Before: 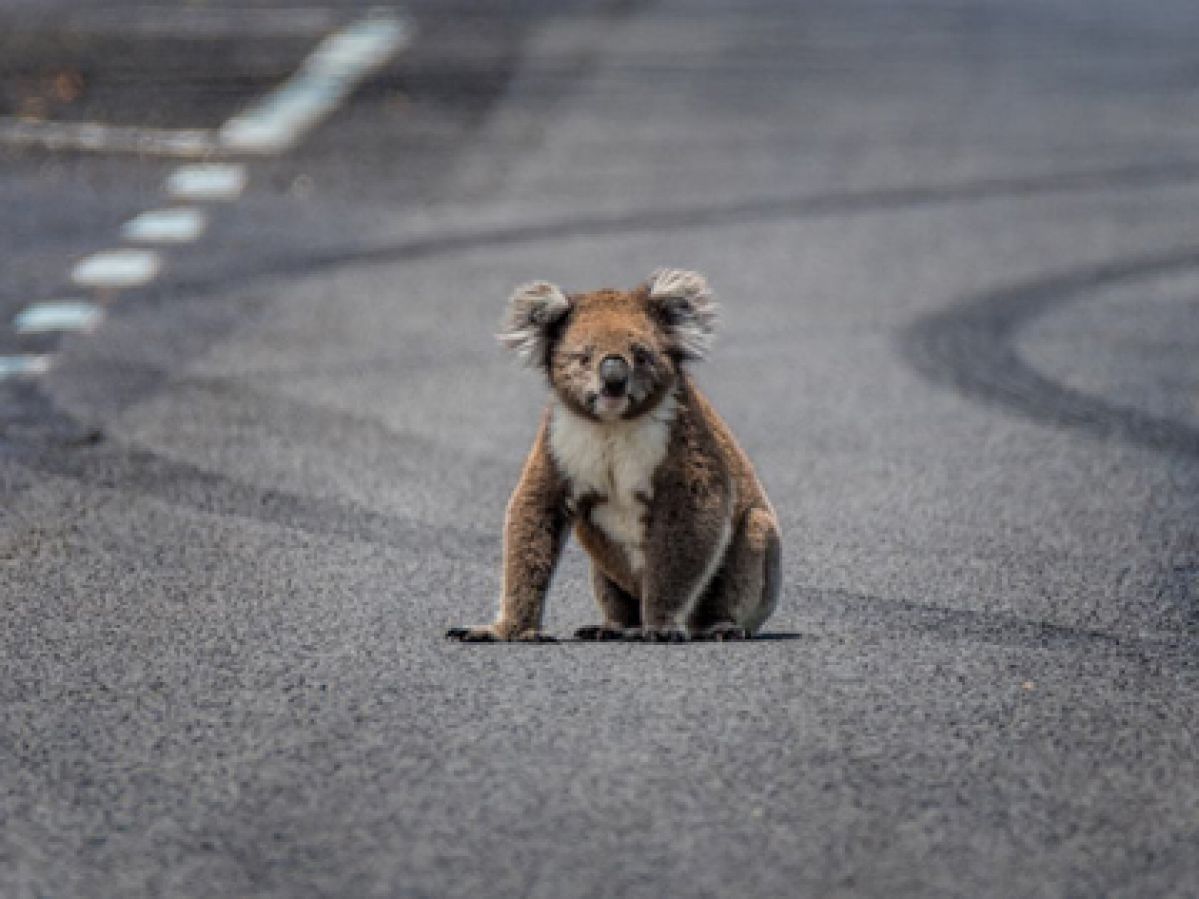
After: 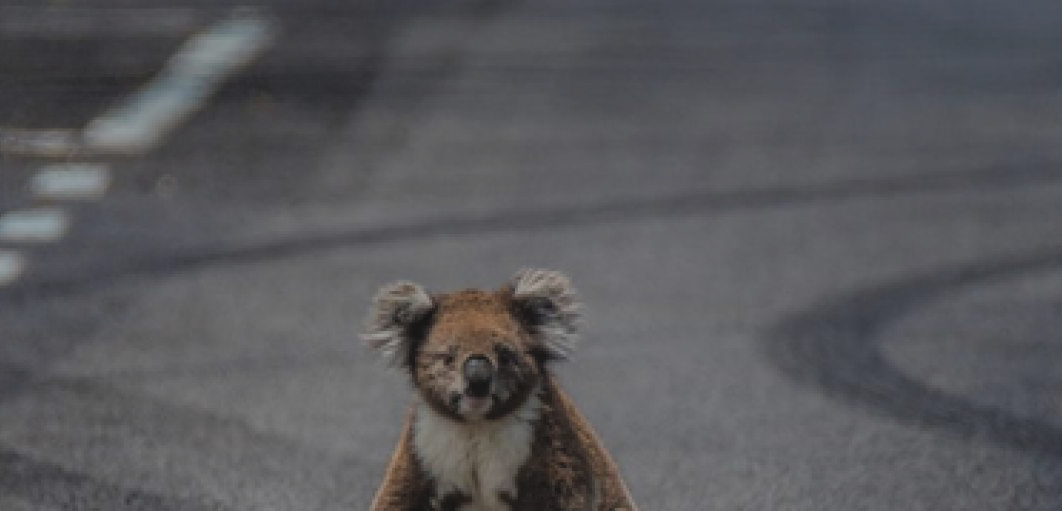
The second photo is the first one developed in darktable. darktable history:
exposure: black level correction -0.016, exposure -1.01 EV, compensate highlight preservation false
crop and rotate: left 11.388%, bottom 43.116%
